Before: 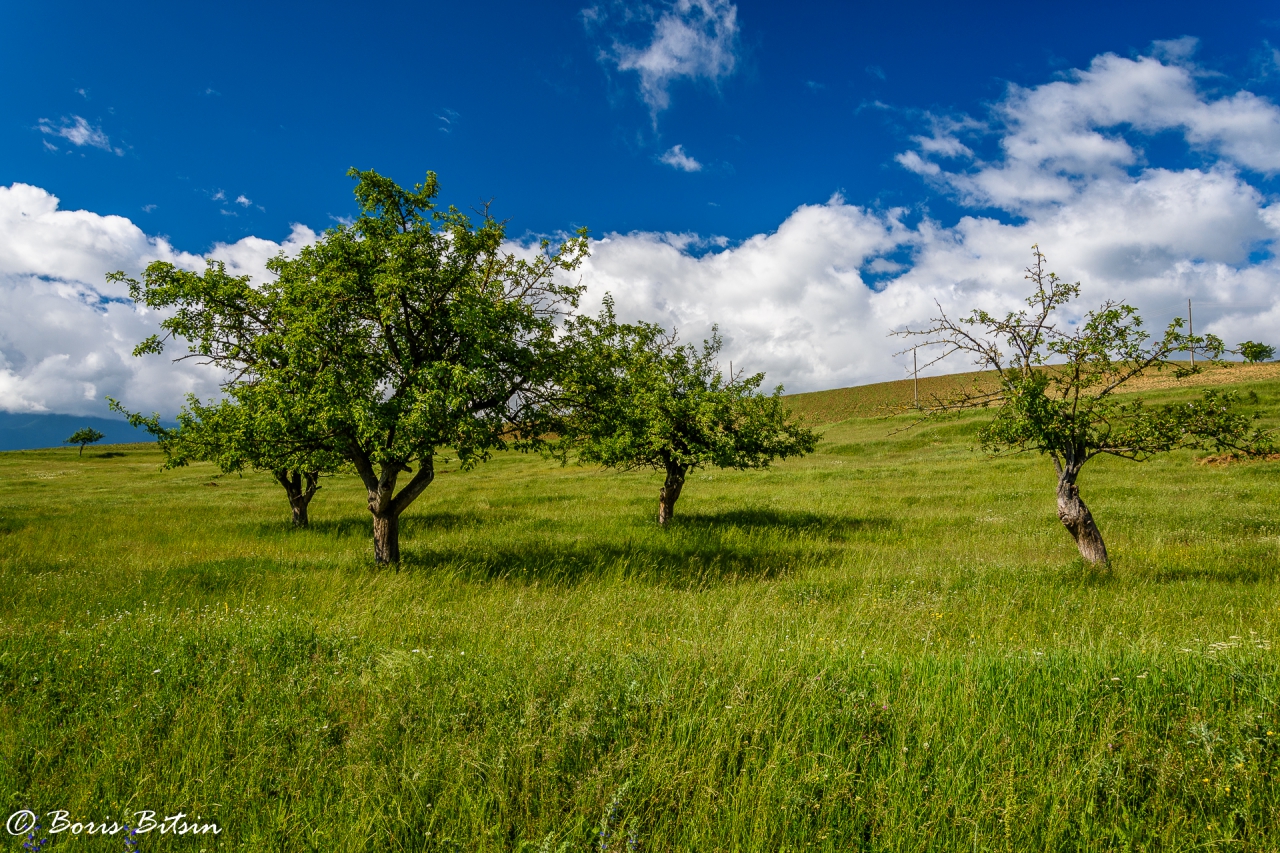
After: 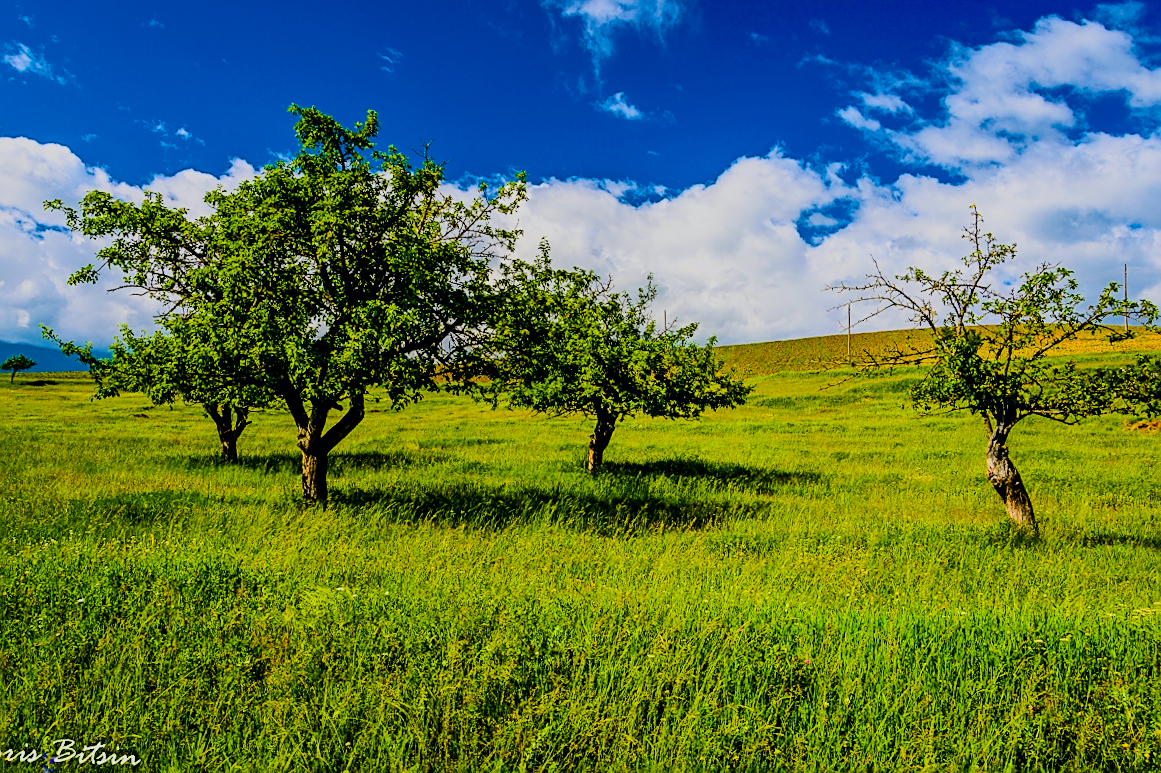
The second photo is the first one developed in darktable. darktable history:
crop and rotate: angle -1.96°, left 3.097%, top 4.154%, right 1.586%, bottom 0.529%
sharpen: on, module defaults
filmic rgb: black relative exposure -6.15 EV, white relative exposure 6.96 EV, hardness 2.23, color science v6 (2022)
velvia: strength 51%, mid-tones bias 0.51
tone curve: curves: ch0 [(0, 0) (0.126, 0.086) (0.338, 0.327) (0.494, 0.55) (0.703, 0.762) (1, 1)]; ch1 [(0, 0) (0.346, 0.324) (0.45, 0.431) (0.5, 0.5) (0.522, 0.517) (0.55, 0.578) (1, 1)]; ch2 [(0, 0) (0.44, 0.424) (0.501, 0.499) (0.554, 0.563) (0.622, 0.667) (0.707, 0.746) (1, 1)], color space Lab, independent channels, preserve colors none
local contrast: mode bilateral grid, contrast 20, coarseness 50, detail 120%, midtone range 0.2
